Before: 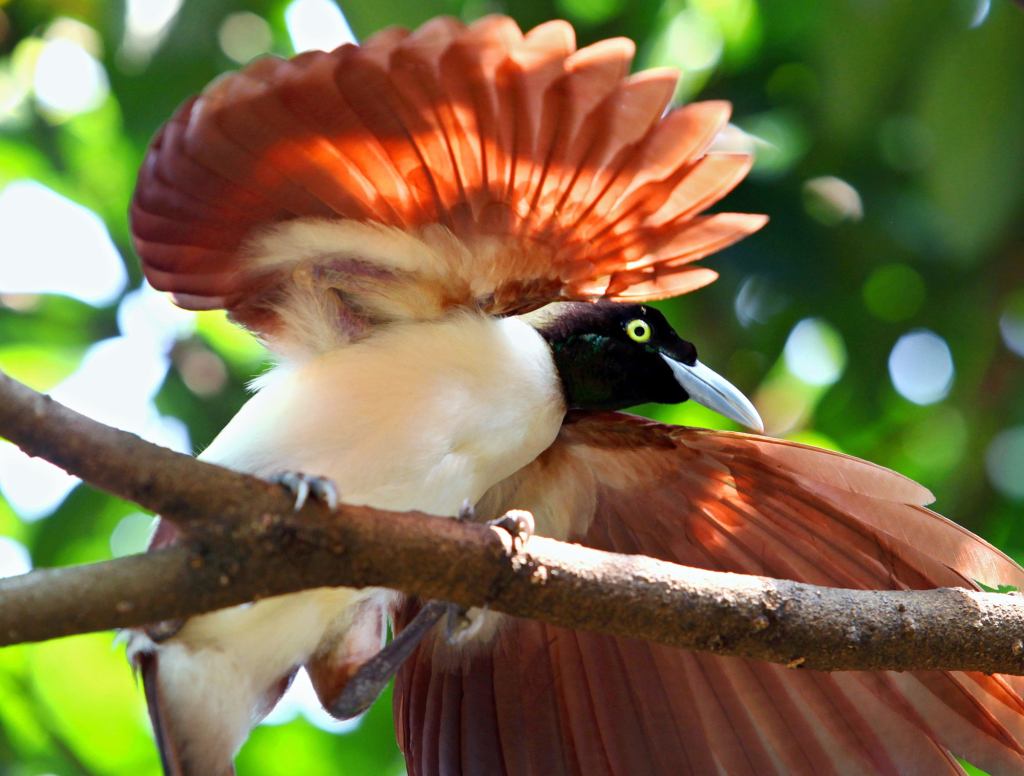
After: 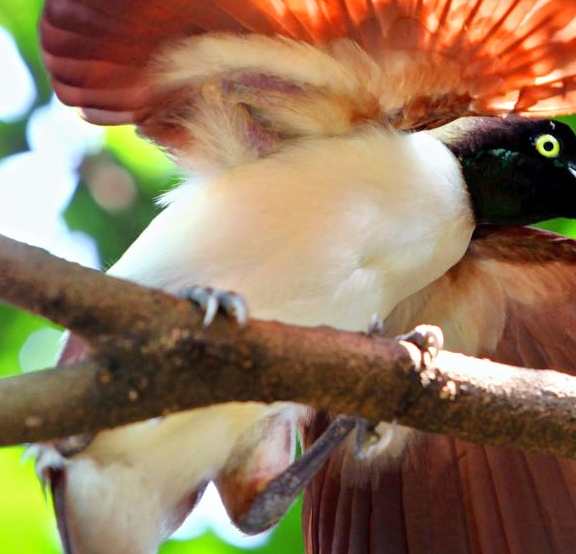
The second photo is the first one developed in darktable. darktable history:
tone equalizer: -8 EV 0.001 EV, -7 EV -0.004 EV, -6 EV 0.009 EV, -5 EV 0.032 EV, -4 EV 0.276 EV, -3 EV 0.644 EV, -2 EV 0.584 EV, -1 EV 0.187 EV, +0 EV 0.024 EV
crop: left 8.966%, top 23.852%, right 34.699%, bottom 4.703%
